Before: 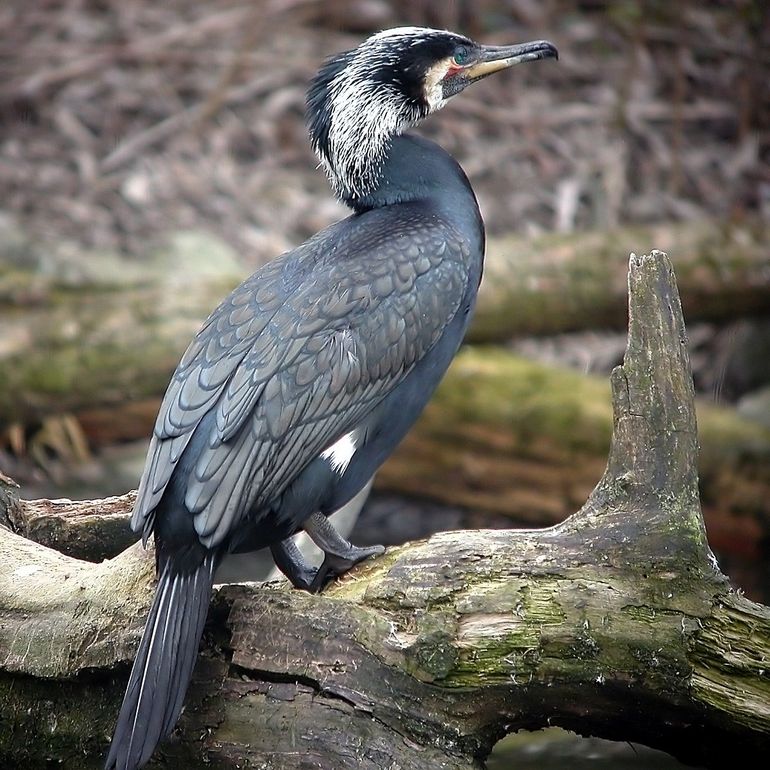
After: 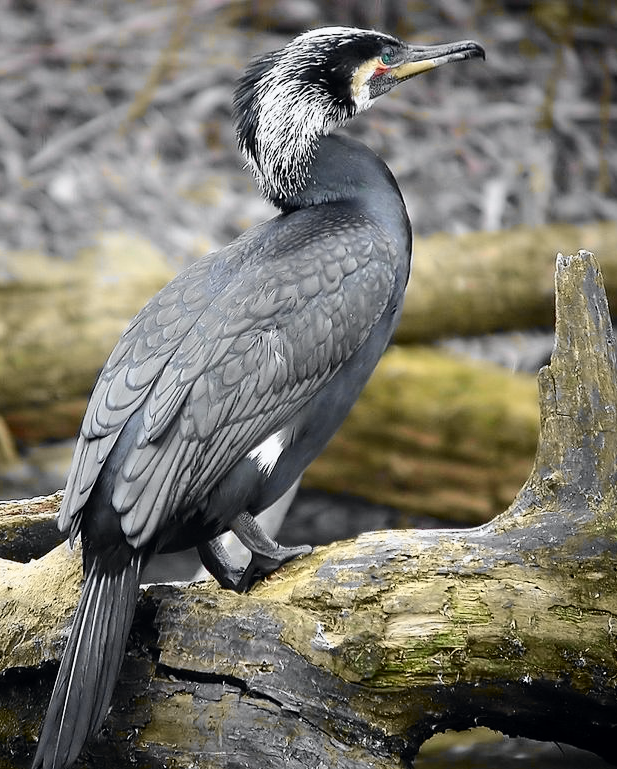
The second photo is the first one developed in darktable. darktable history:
tone curve: curves: ch0 [(0, 0) (0.071, 0.047) (0.266, 0.26) (0.483, 0.554) (0.753, 0.811) (1, 0.983)]; ch1 [(0, 0) (0.346, 0.307) (0.408, 0.387) (0.463, 0.465) (0.482, 0.493) (0.502, 0.5) (0.517, 0.502) (0.55, 0.548) (0.597, 0.61) (0.651, 0.698) (1, 1)]; ch2 [(0, 0) (0.346, 0.34) (0.434, 0.46) (0.485, 0.494) (0.5, 0.494) (0.517, 0.506) (0.526, 0.545) (0.583, 0.61) (0.625, 0.659) (1, 1)], color space Lab, independent channels, preserve colors none
crop and rotate: left 9.597%, right 10.195%
